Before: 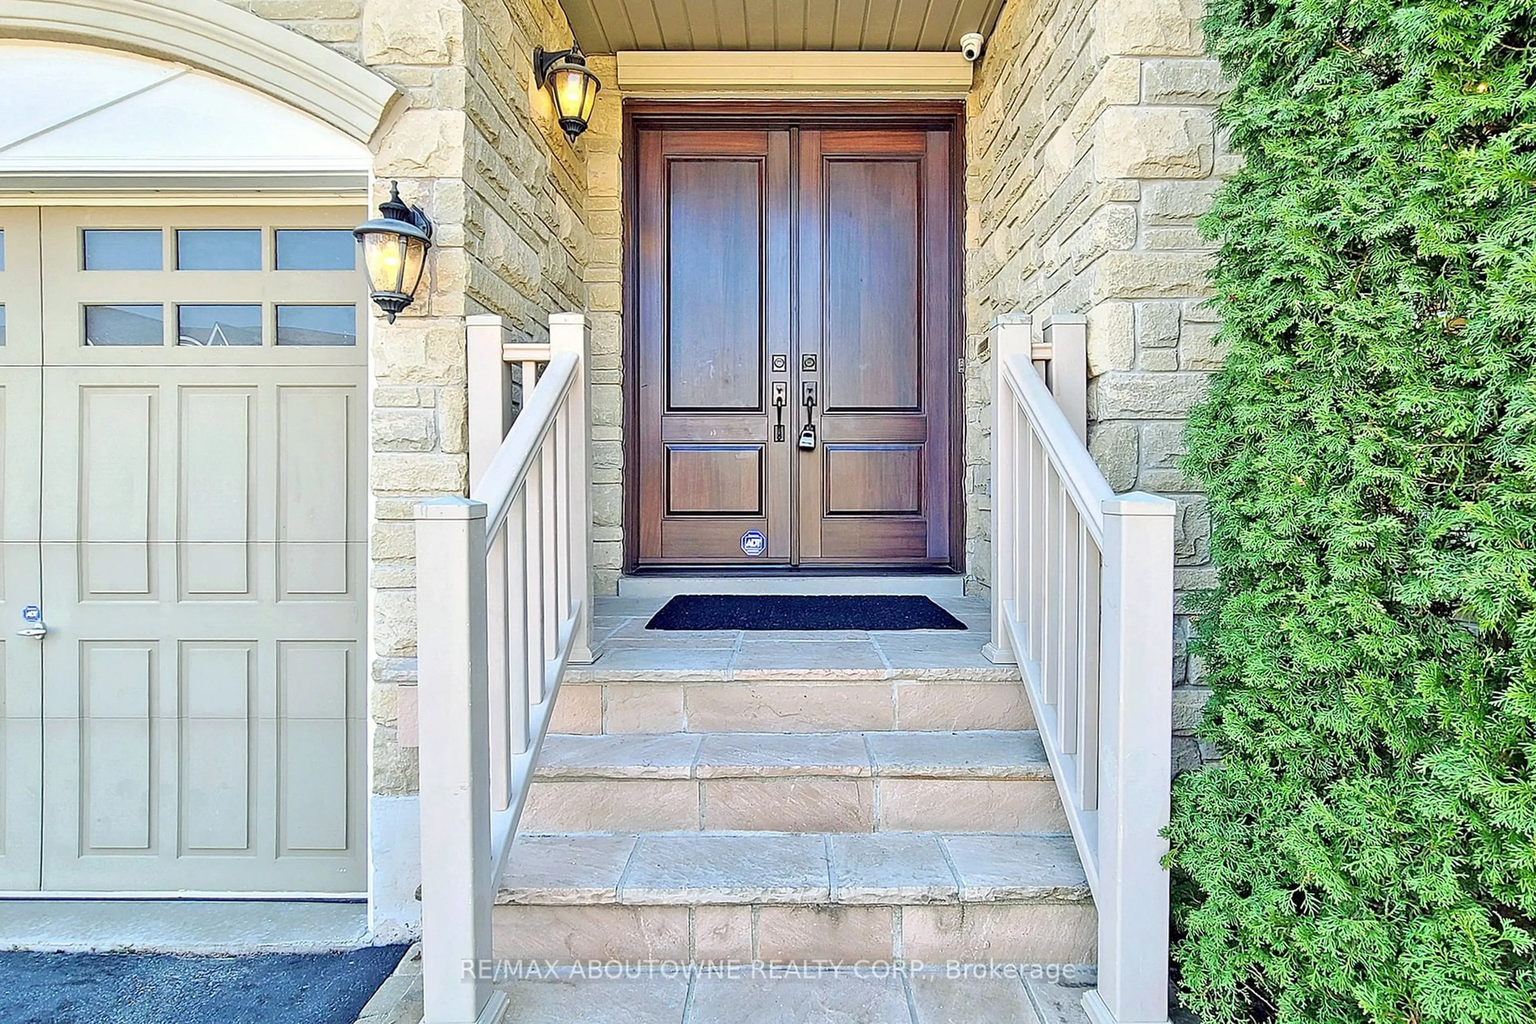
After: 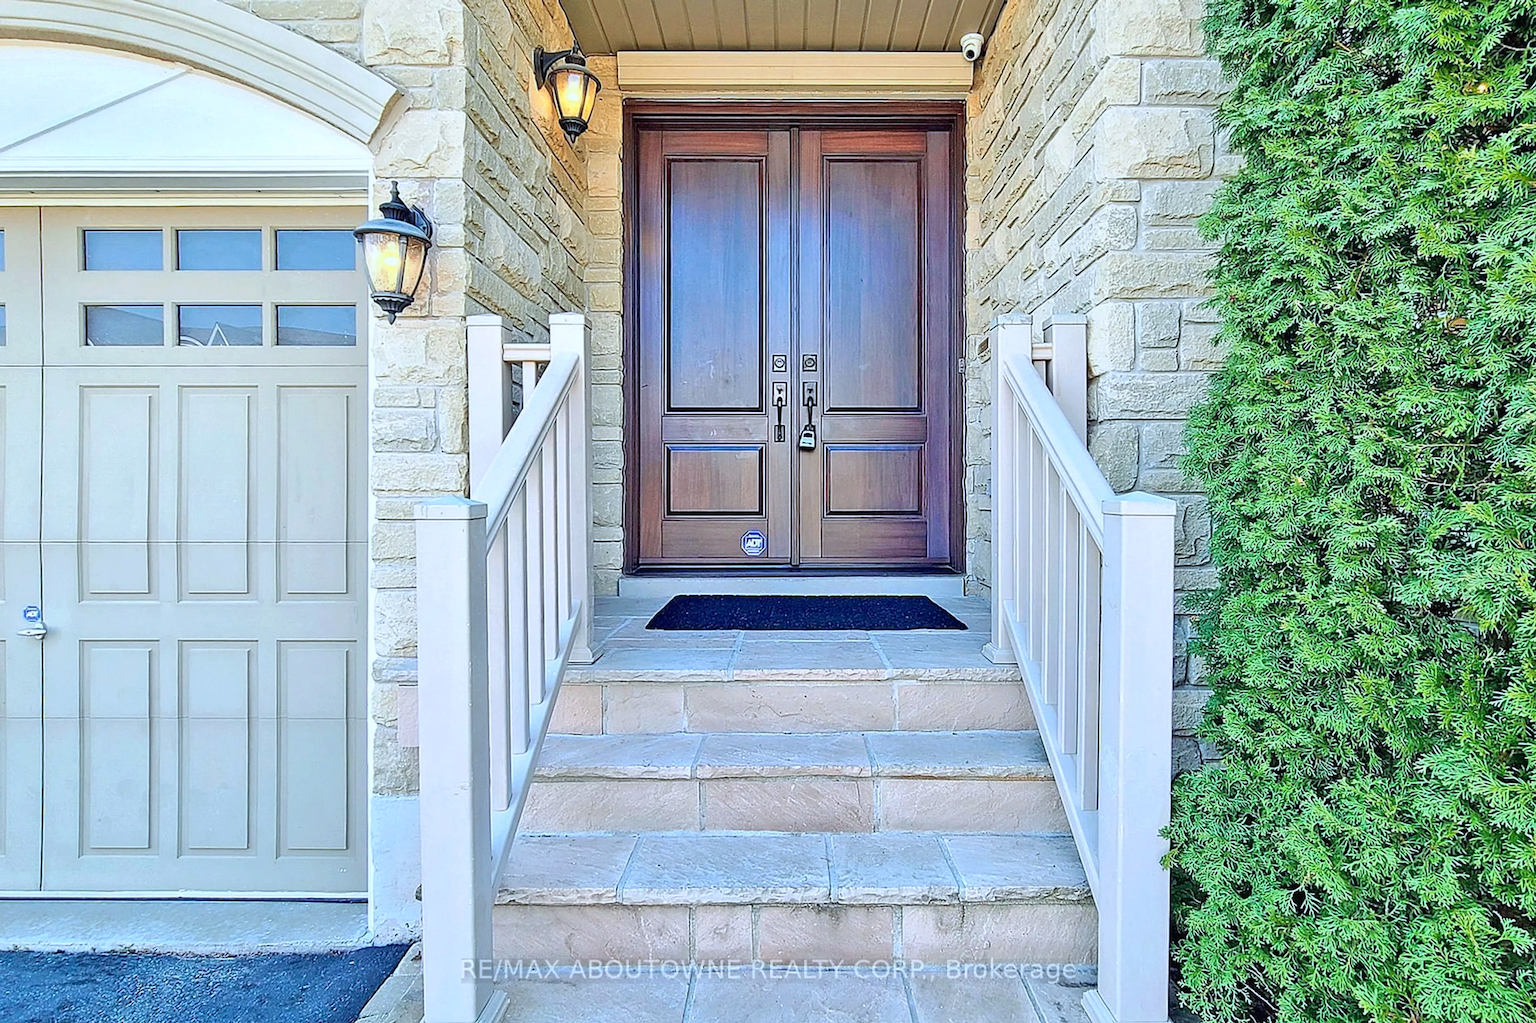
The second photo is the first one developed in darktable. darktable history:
color calibration: x 0.37, y 0.382, temperature 4320.48 K
color zones: curves: ch1 [(0, 0.469) (0.072, 0.457) (0.243, 0.494) (0.429, 0.5) (0.571, 0.5) (0.714, 0.5) (0.857, 0.5) (1, 0.469)]; ch2 [(0, 0.499) (0.143, 0.467) (0.242, 0.436) (0.429, 0.493) (0.571, 0.5) (0.714, 0.5) (0.857, 0.5) (1, 0.499)]
contrast brightness saturation: contrast -0.018, brightness -0.01, saturation 0.035
